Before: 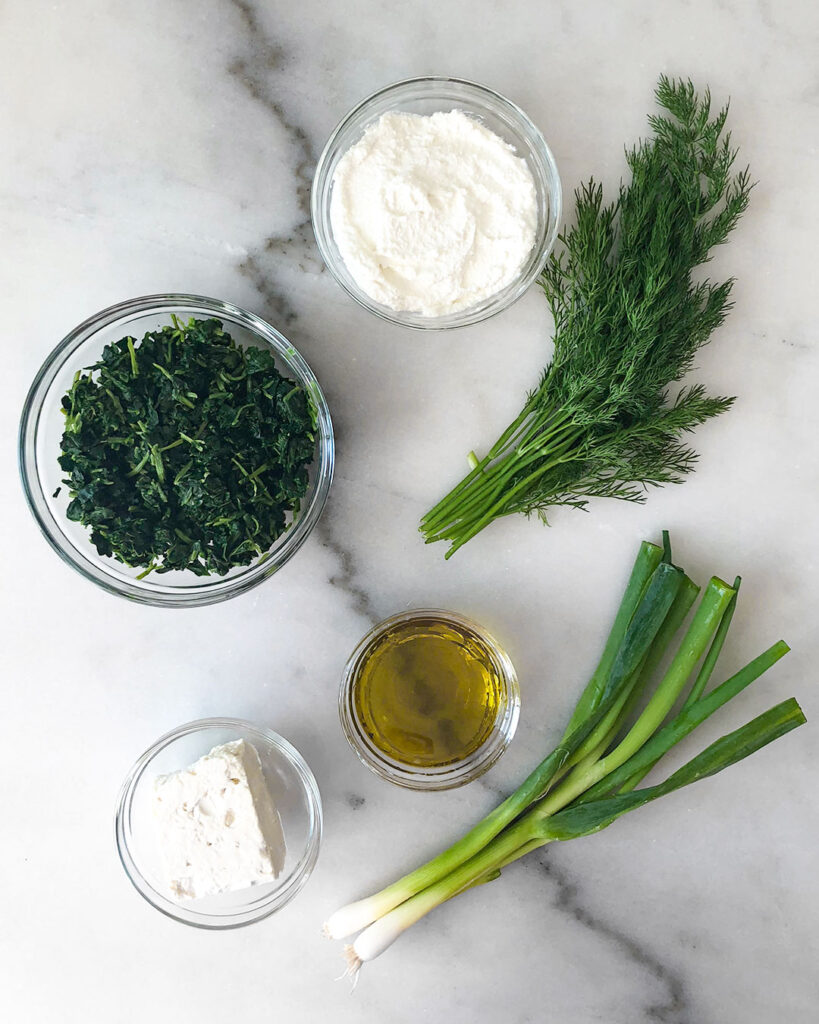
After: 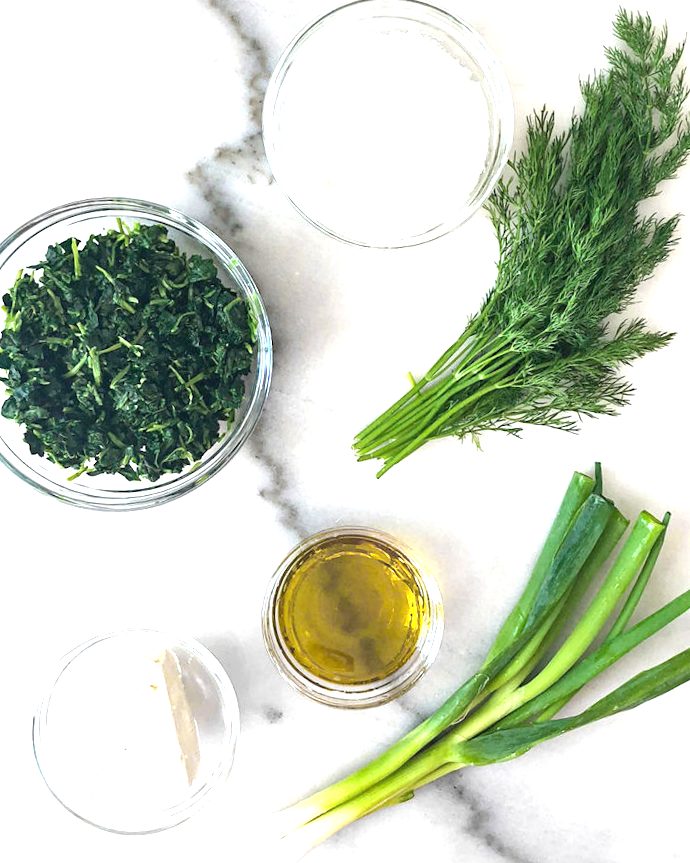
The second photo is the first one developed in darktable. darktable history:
exposure: black level correction 0, exposure 1.2 EV, compensate highlight preservation false
crop and rotate: angle -3.27°, left 5.211%, top 5.211%, right 4.607%, bottom 4.607%
local contrast: mode bilateral grid, contrast 10, coarseness 25, detail 115%, midtone range 0.2
